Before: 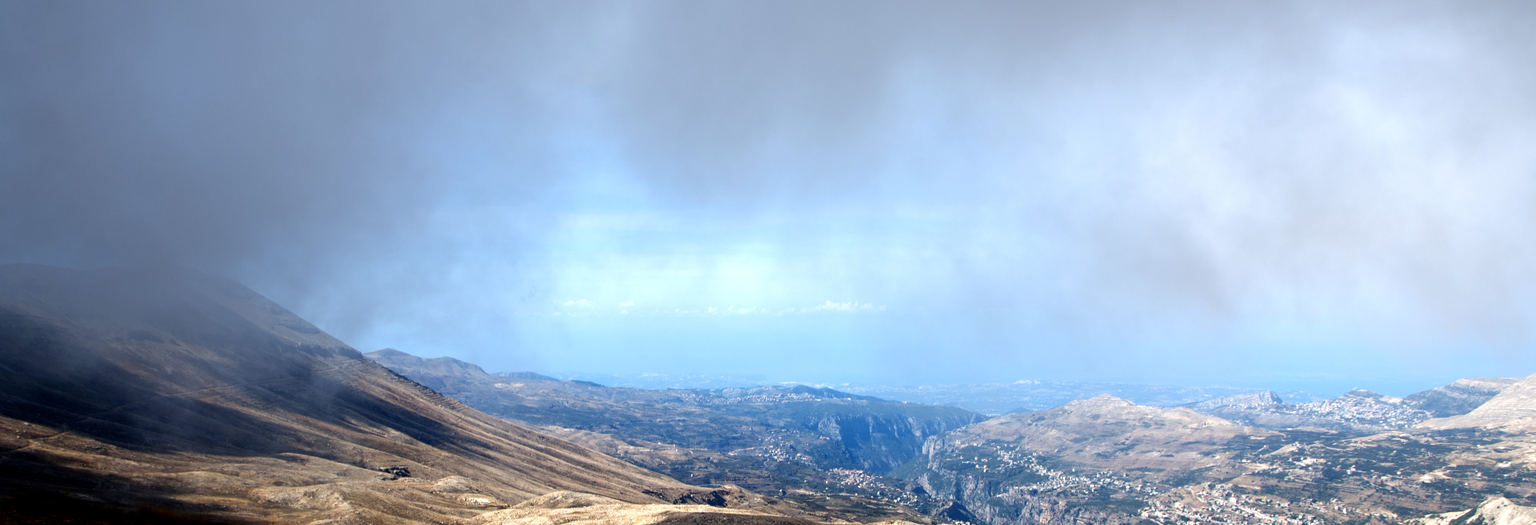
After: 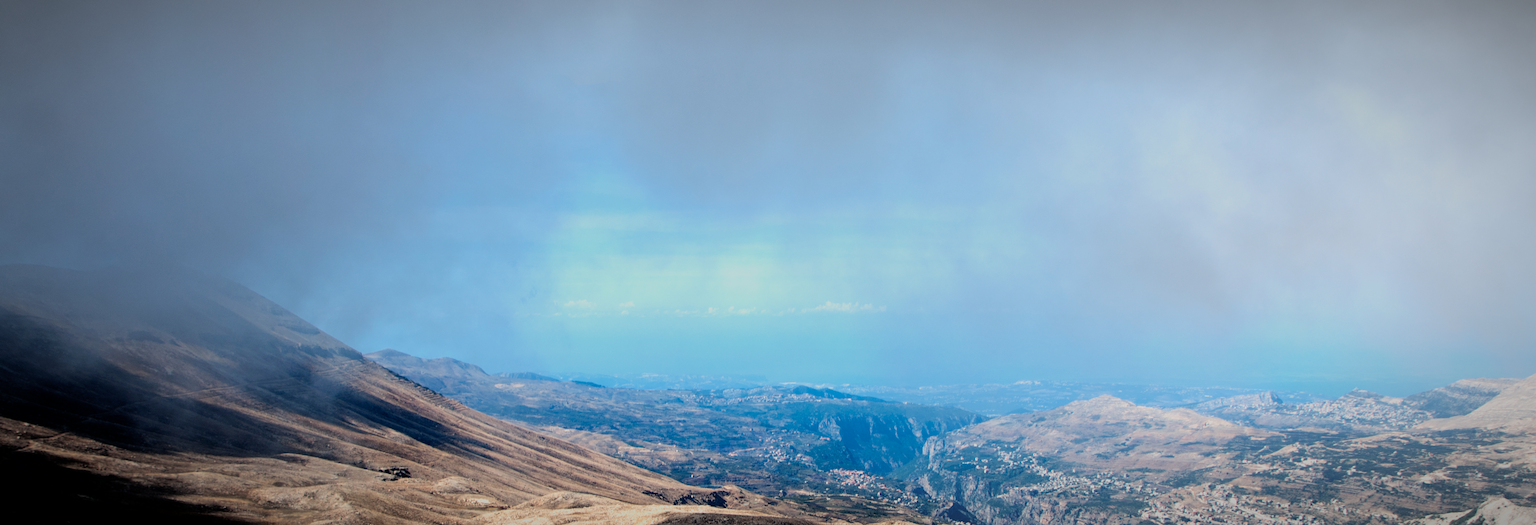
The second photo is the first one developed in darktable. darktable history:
vignetting: fall-off radius 60%, automatic ratio true
filmic rgb: black relative exposure -7.65 EV, white relative exposure 4.56 EV, hardness 3.61, color science v6 (2022)
